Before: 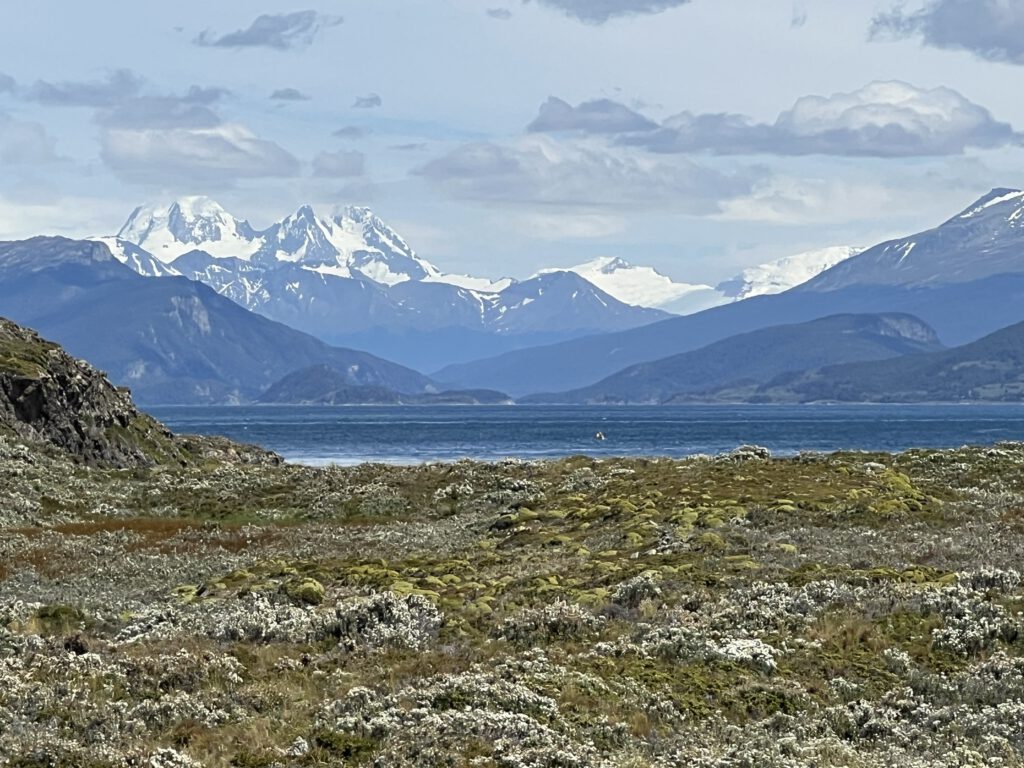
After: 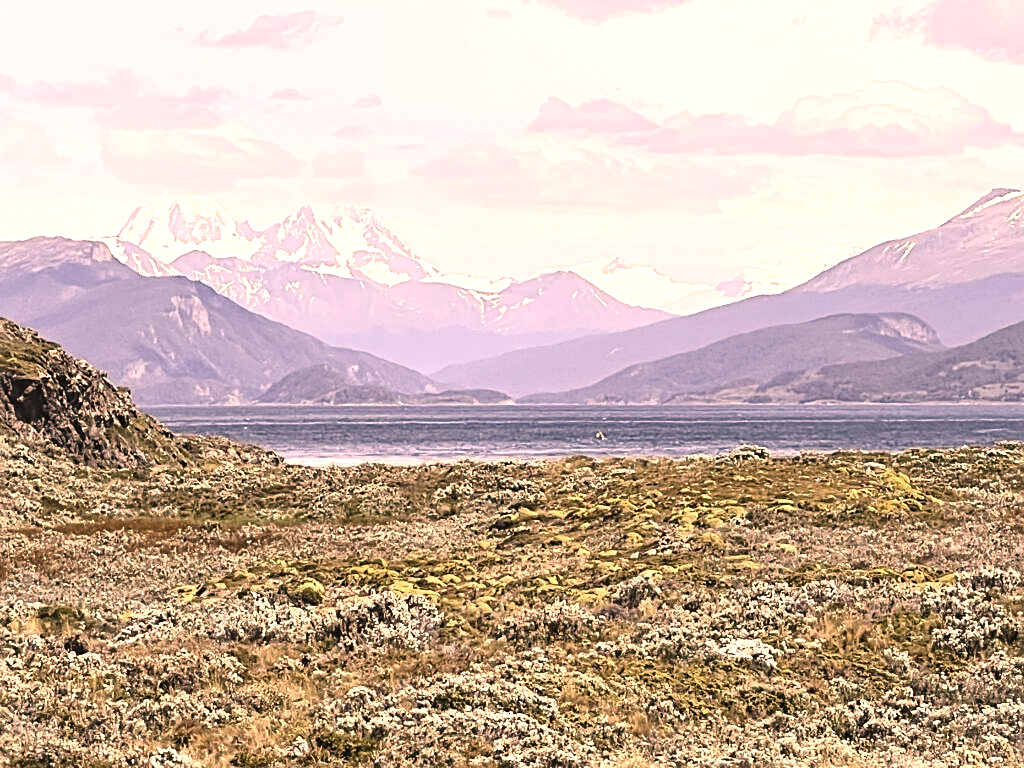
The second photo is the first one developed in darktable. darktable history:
color correction: highlights a* 22.33, highlights b* 21.91
sharpen: on, module defaults
contrast brightness saturation: contrast 0.252, saturation -0.306
exposure: black level correction -0.006, exposure 1 EV, compensate highlight preservation false
